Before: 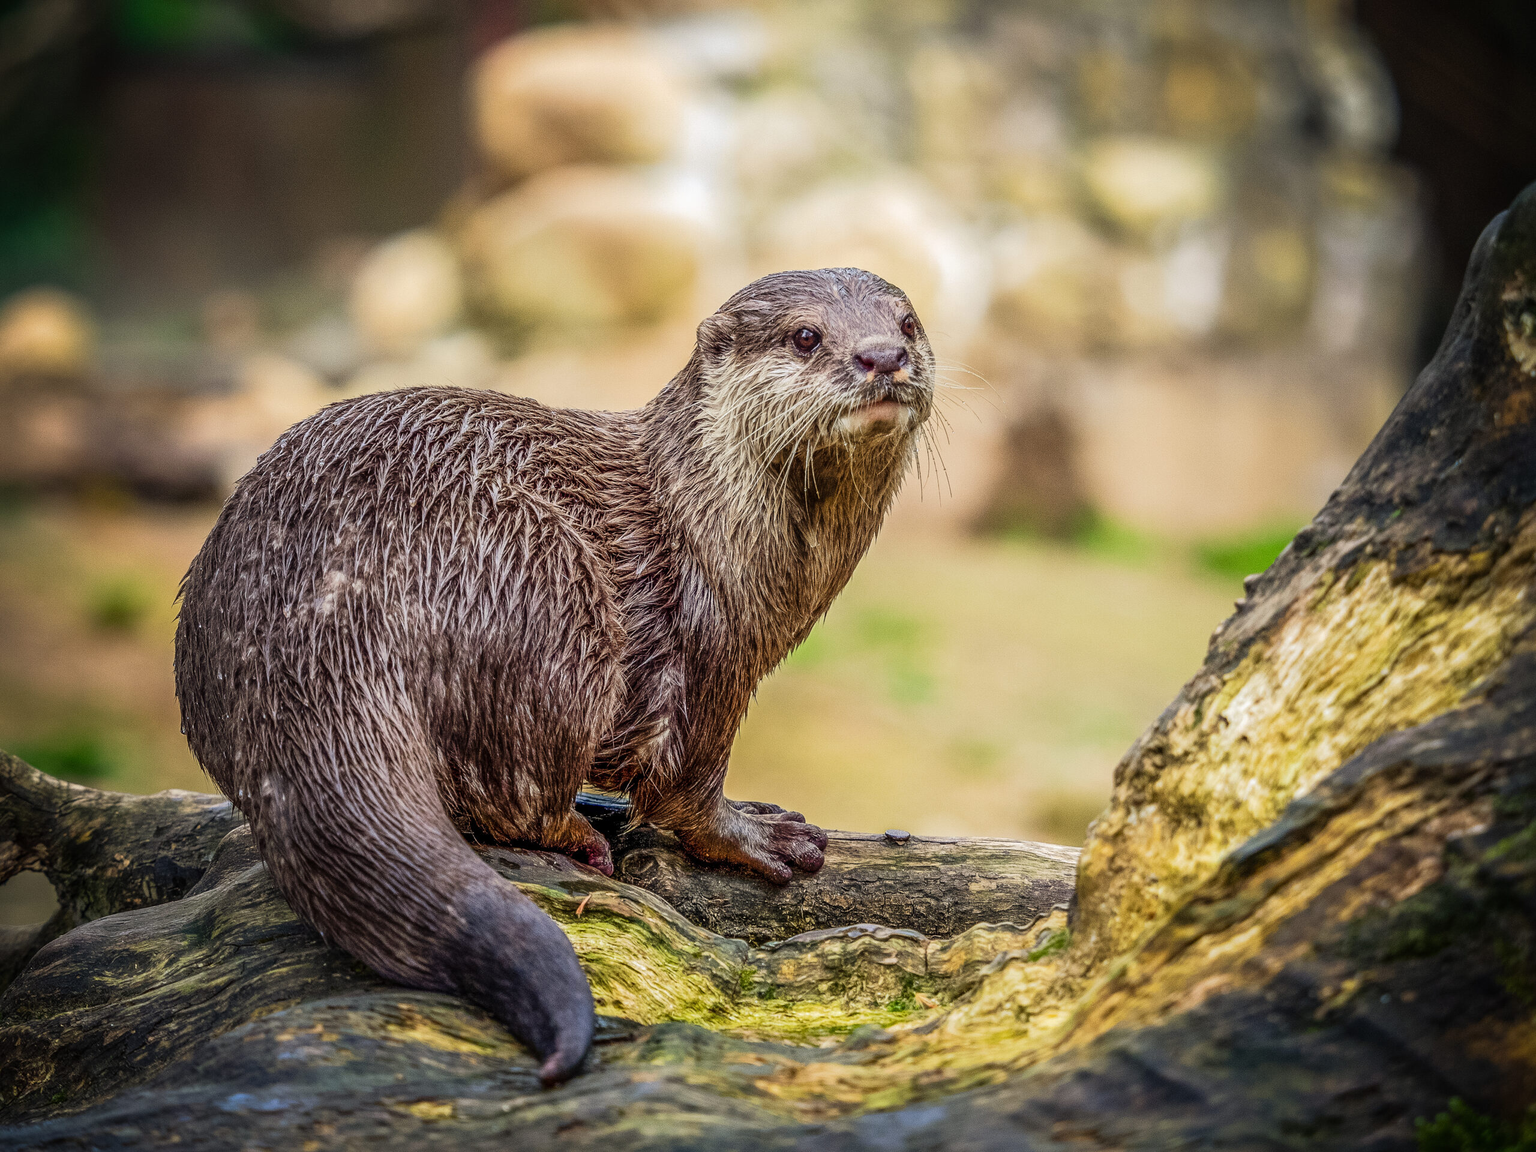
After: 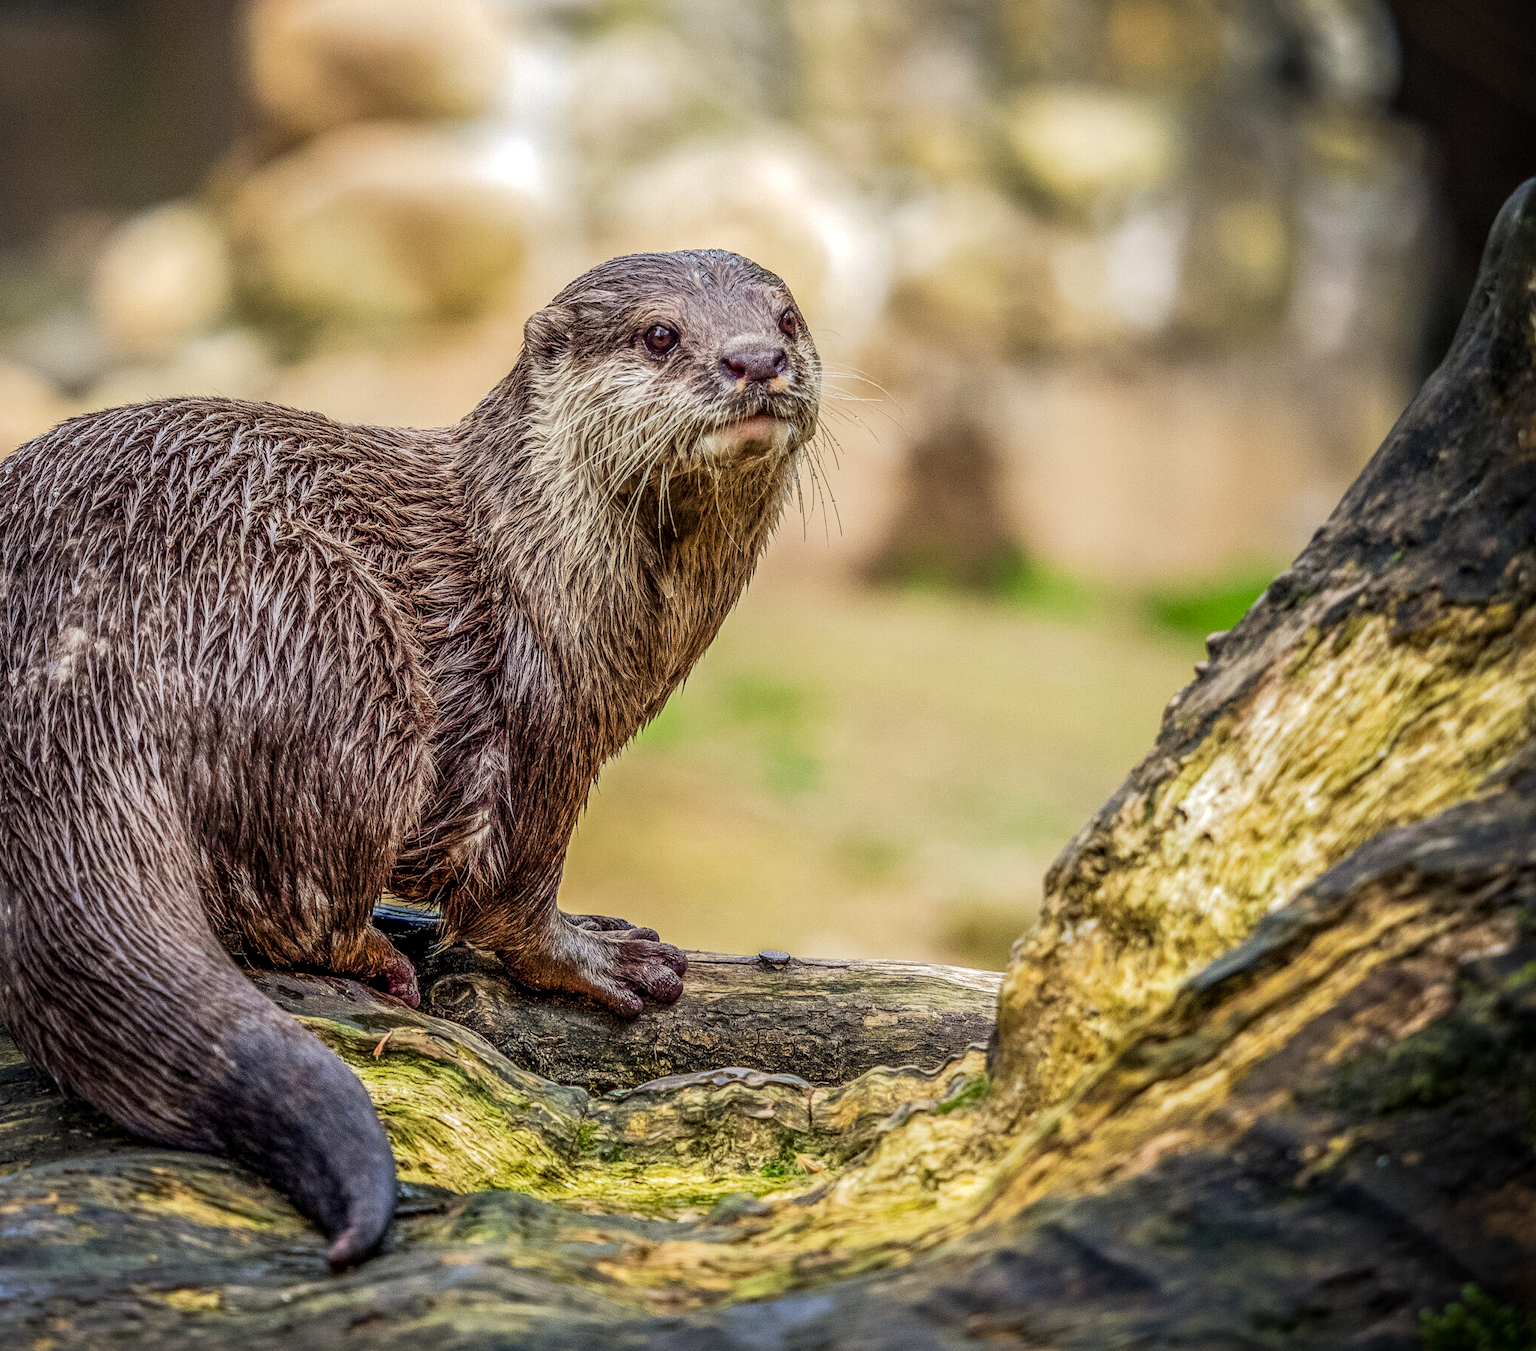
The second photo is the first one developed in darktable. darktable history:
shadows and highlights: shadows 8.86, white point adjustment 1.08, highlights -40.3
local contrast: on, module defaults
crop and rotate: left 18.047%, top 5.894%, right 1.725%
